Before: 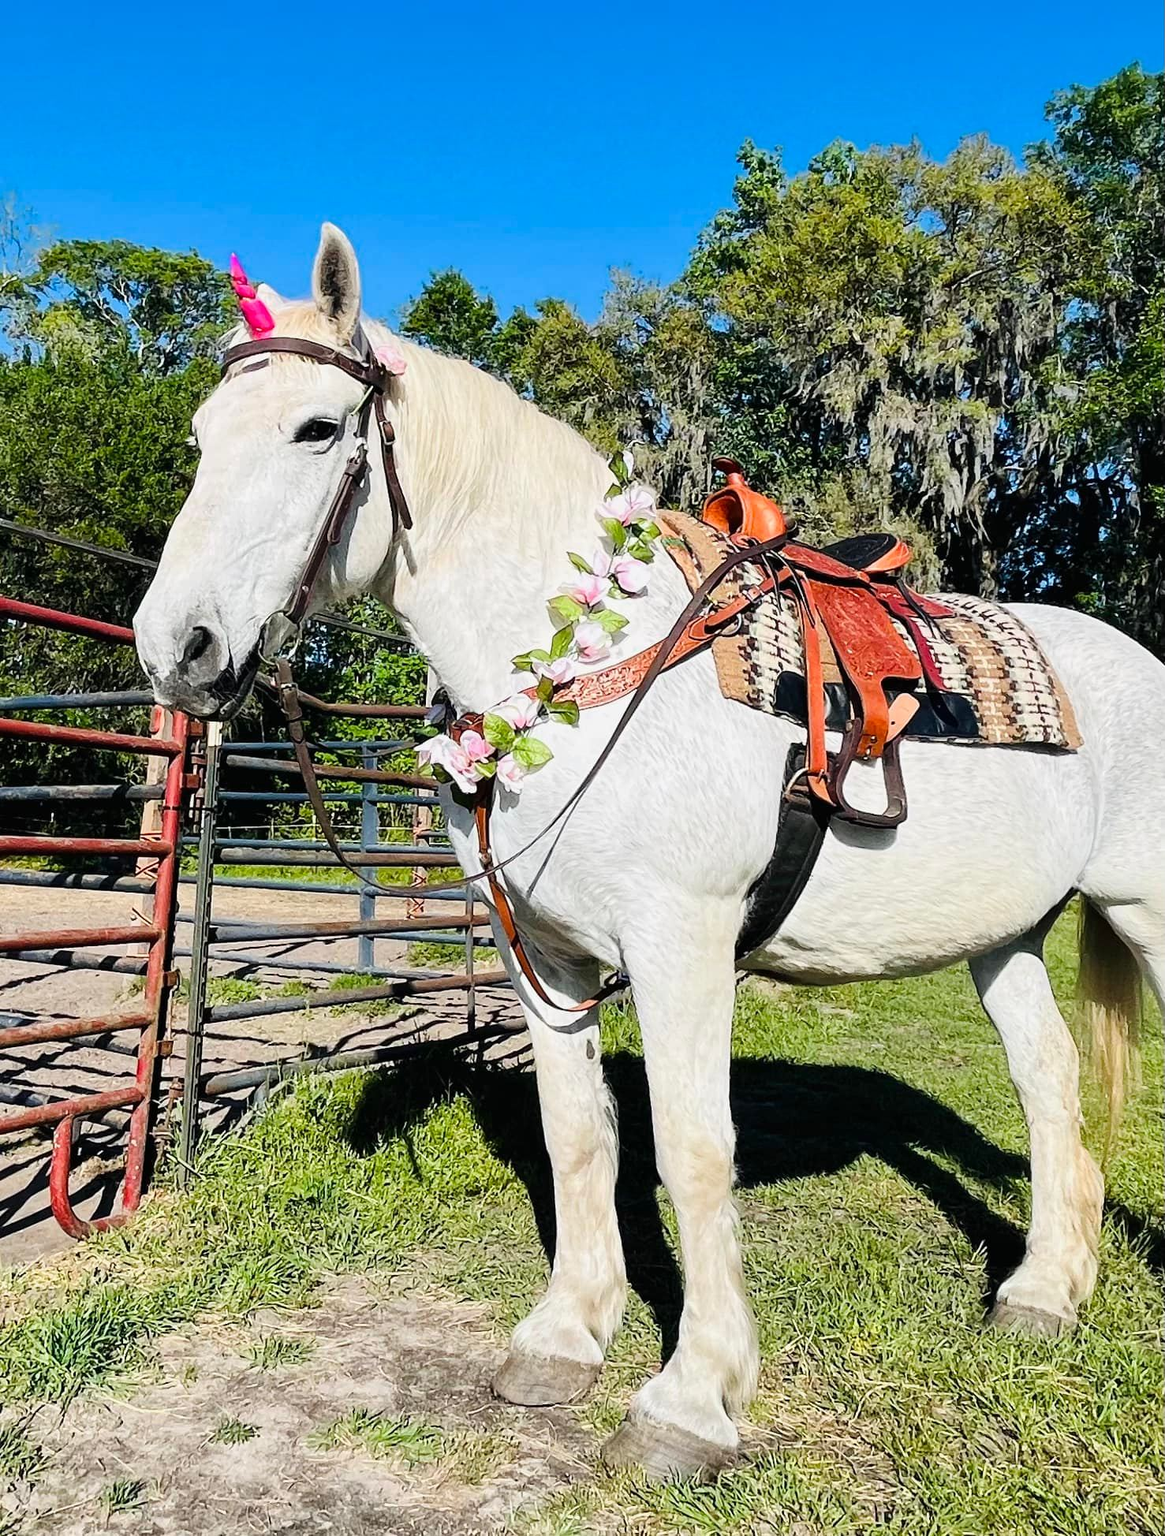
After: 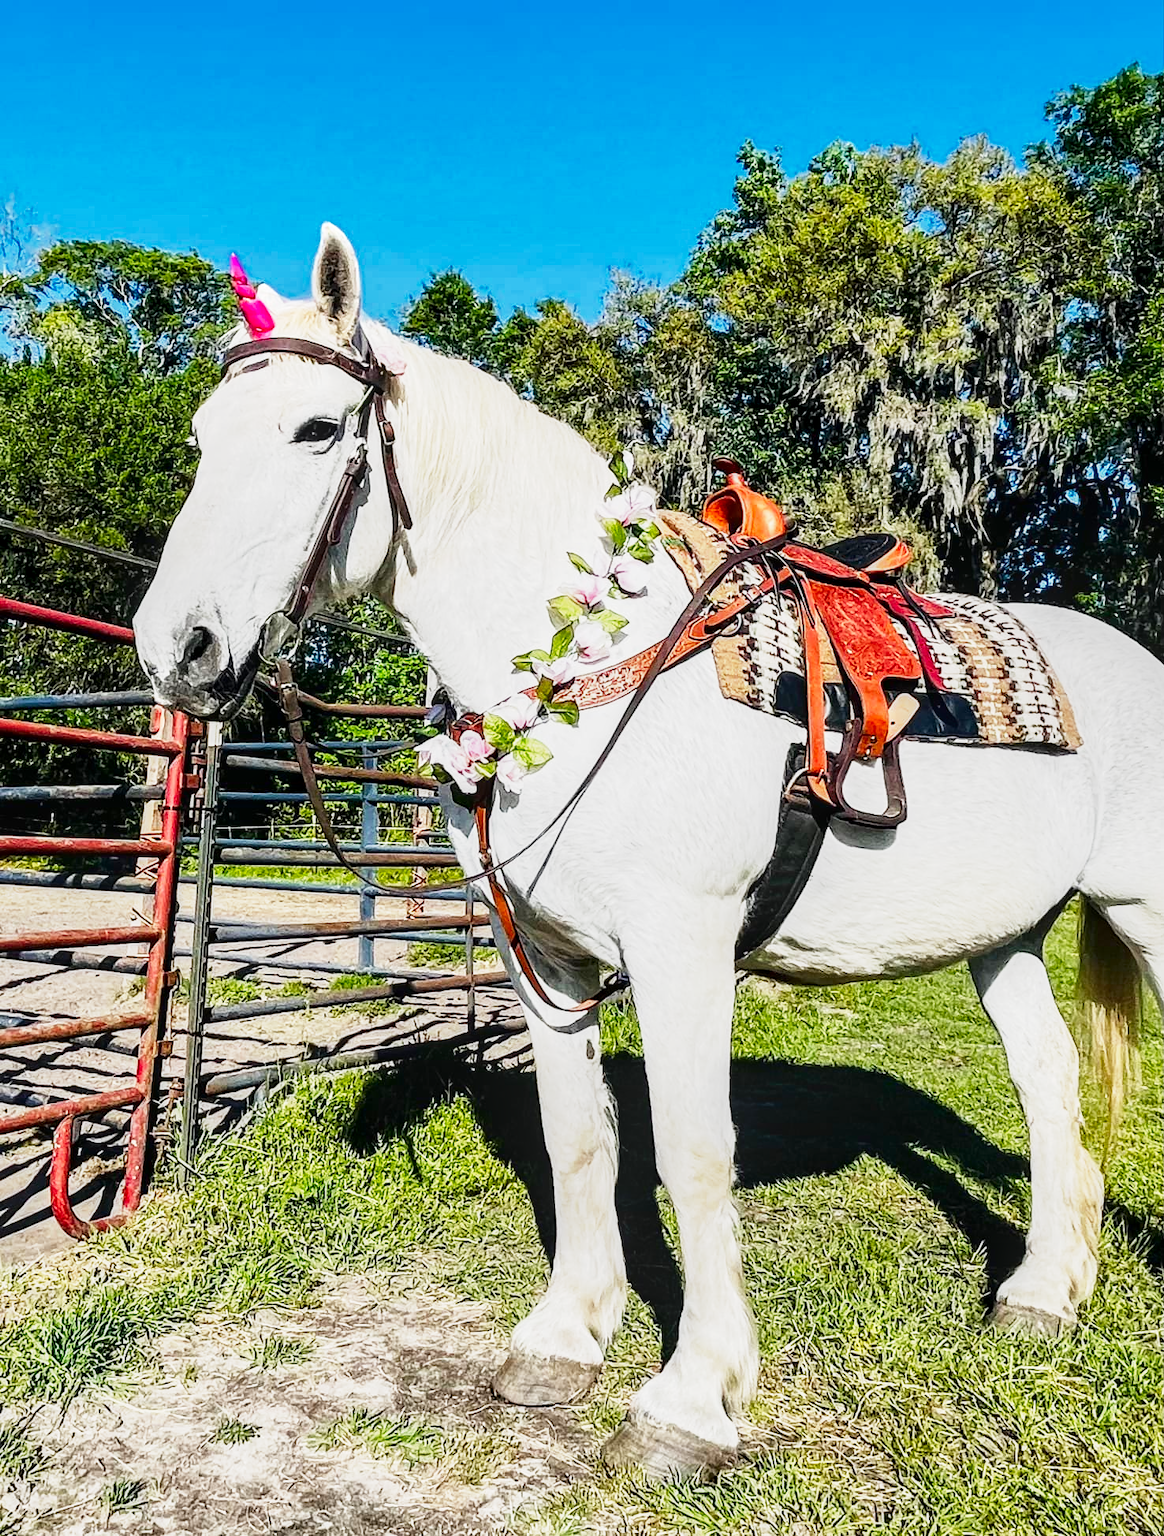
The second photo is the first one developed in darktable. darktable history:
shadows and highlights: shadows 25.34, white point adjustment -2.91, highlights -29.75, highlights color adjustment 0.386%
base curve: curves: ch0 [(0, 0) (0.557, 0.834) (1, 1)], preserve colors none
contrast brightness saturation: contrast 0.07, brightness -0.131, saturation 0.049
local contrast: detail 130%
exposure: exposure 0.074 EV, compensate highlight preservation false
